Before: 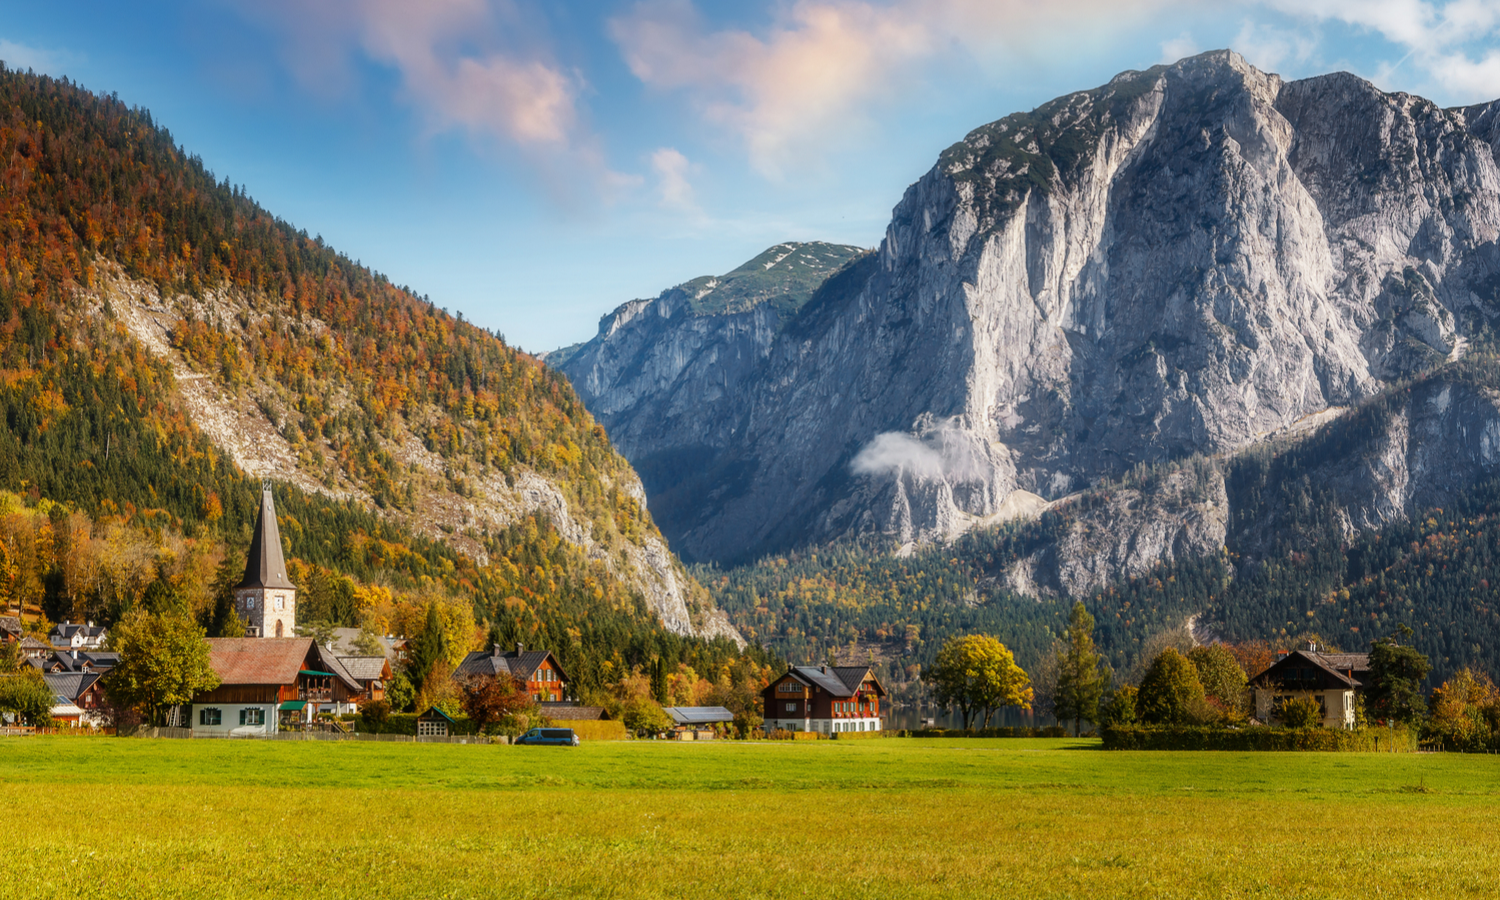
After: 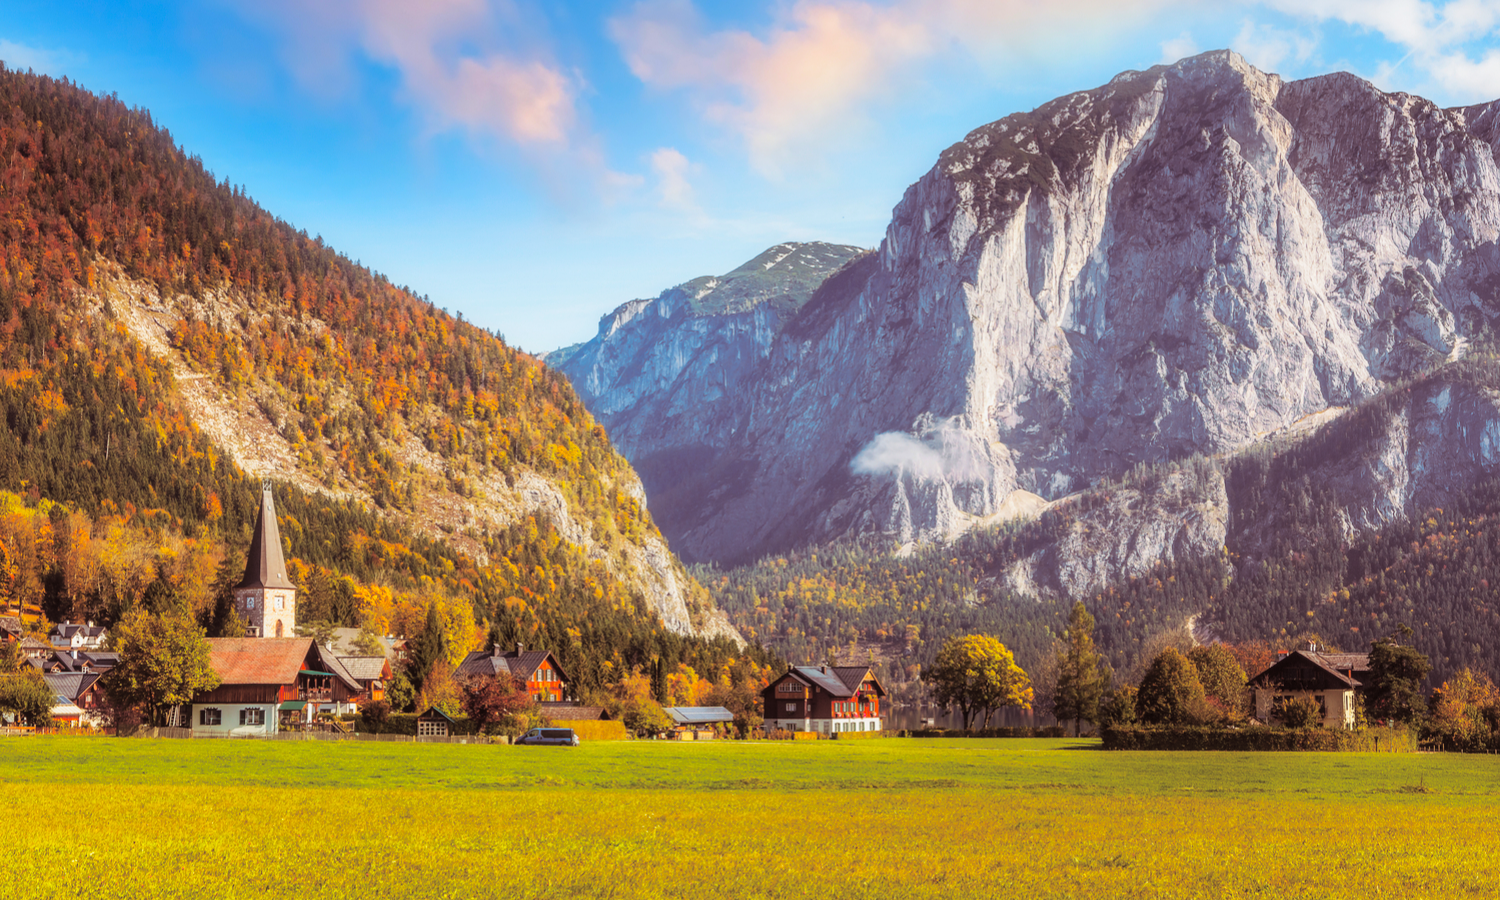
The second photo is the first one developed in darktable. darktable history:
contrast brightness saturation: contrast 0.07, brightness 0.18, saturation 0.4
split-toning: shadows › saturation 0.41, highlights › saturation 0, compress 33.55%
